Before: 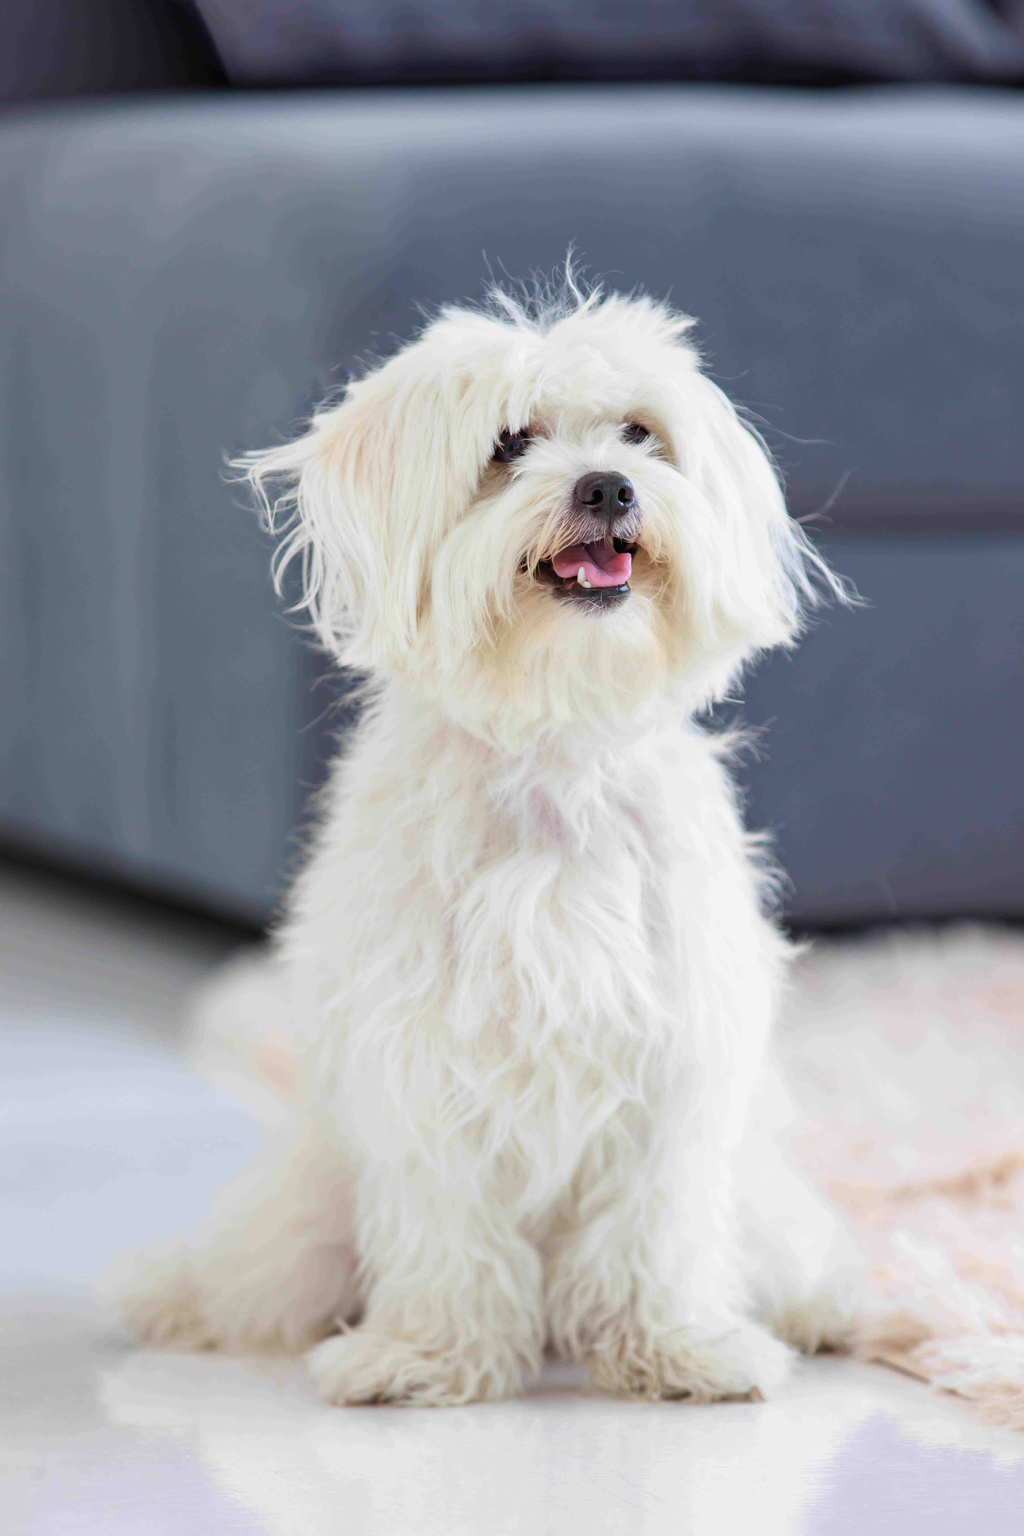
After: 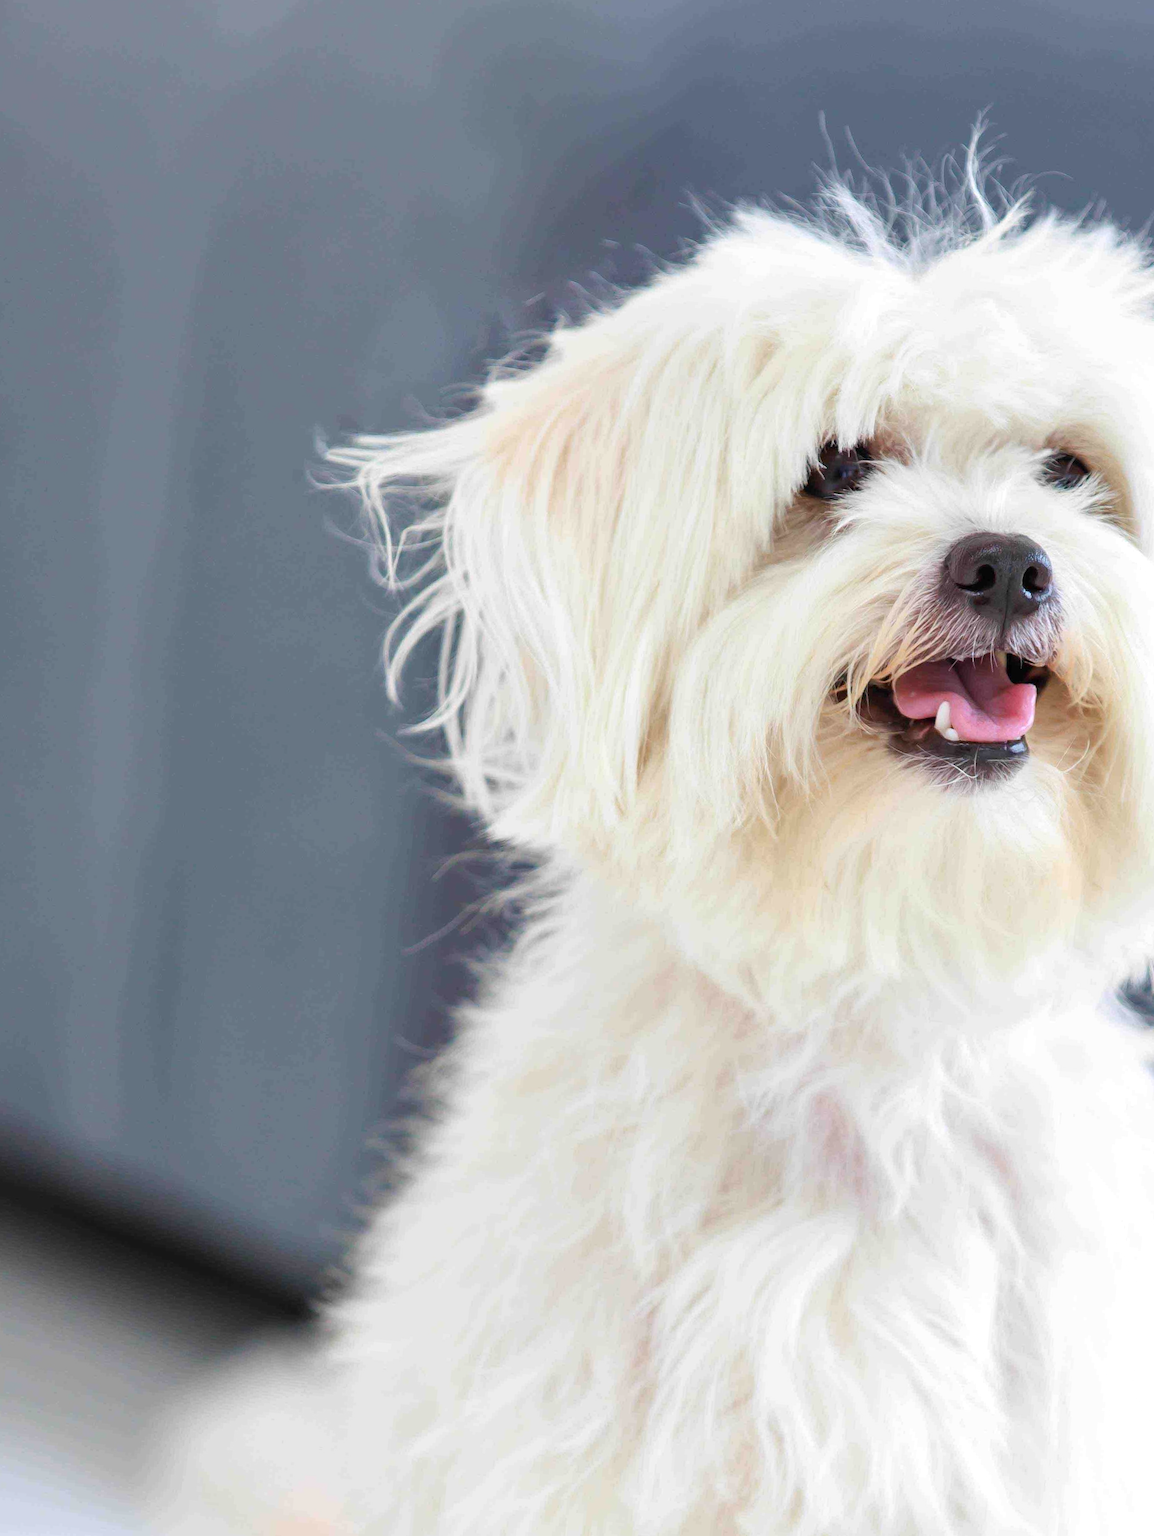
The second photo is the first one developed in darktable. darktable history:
crop and rotate: angle -5.41°, left 2.033%, top 7.068%, right 27.304%, bottom 30.266%
exposure: exposure 0.2 EV, compensate exposure bias true, compensate highlight preservation false
